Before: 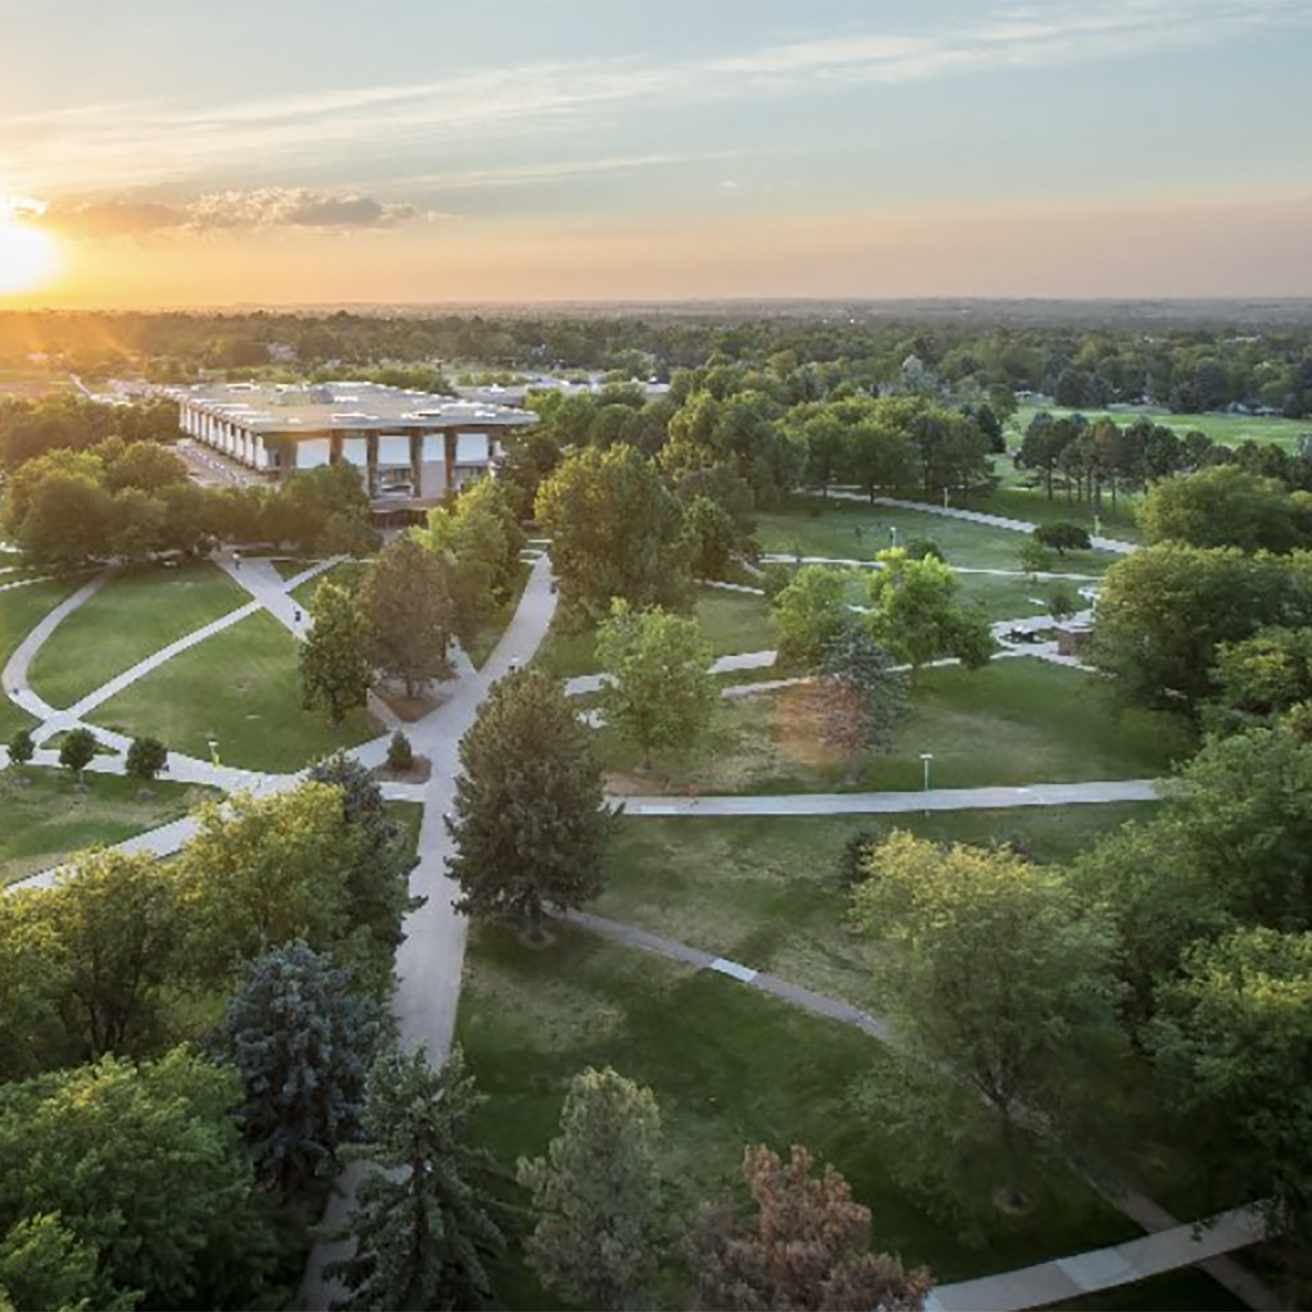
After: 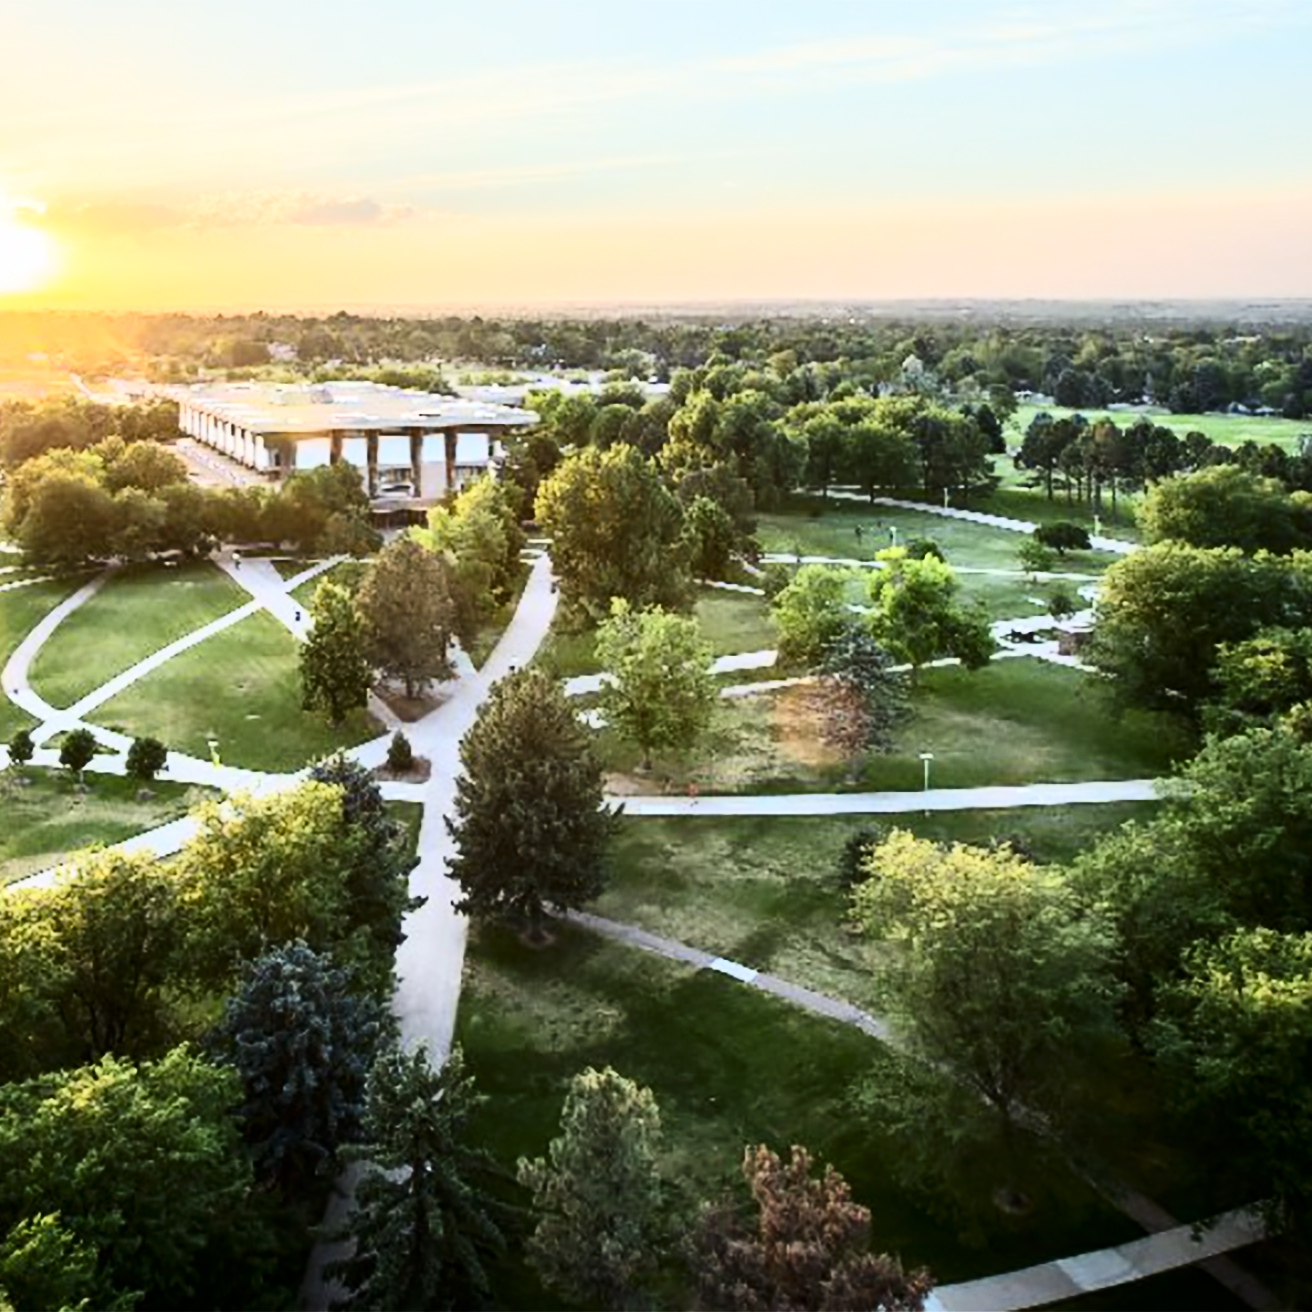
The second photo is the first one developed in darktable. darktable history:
tone curve: curves: ch0 [(0, 0) (0.004, 0.001) (0.133, 0.112) (0.325, 0.362) (0.832, 0.893) (1, 1)], color space Lab, linked channels, preserve colors none
contrast brightness saturation: contrast 0.4, brightness 0.1, saturation 0.21
